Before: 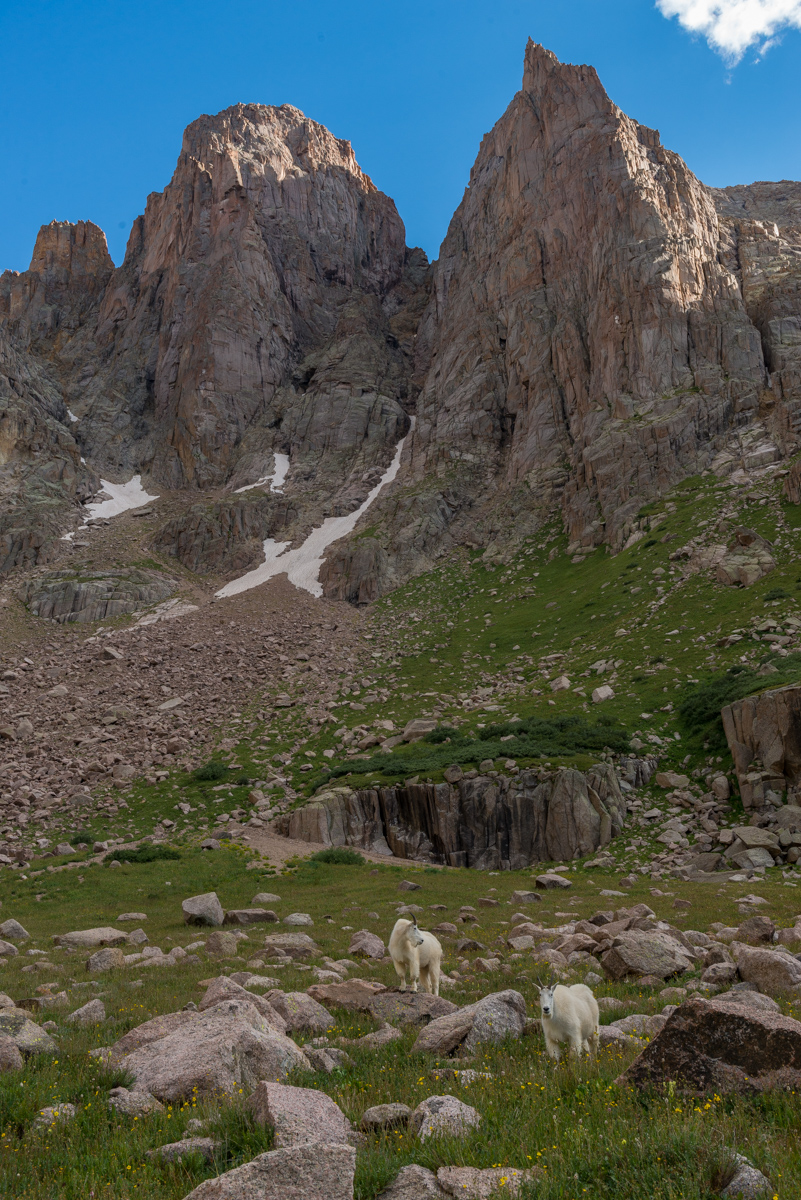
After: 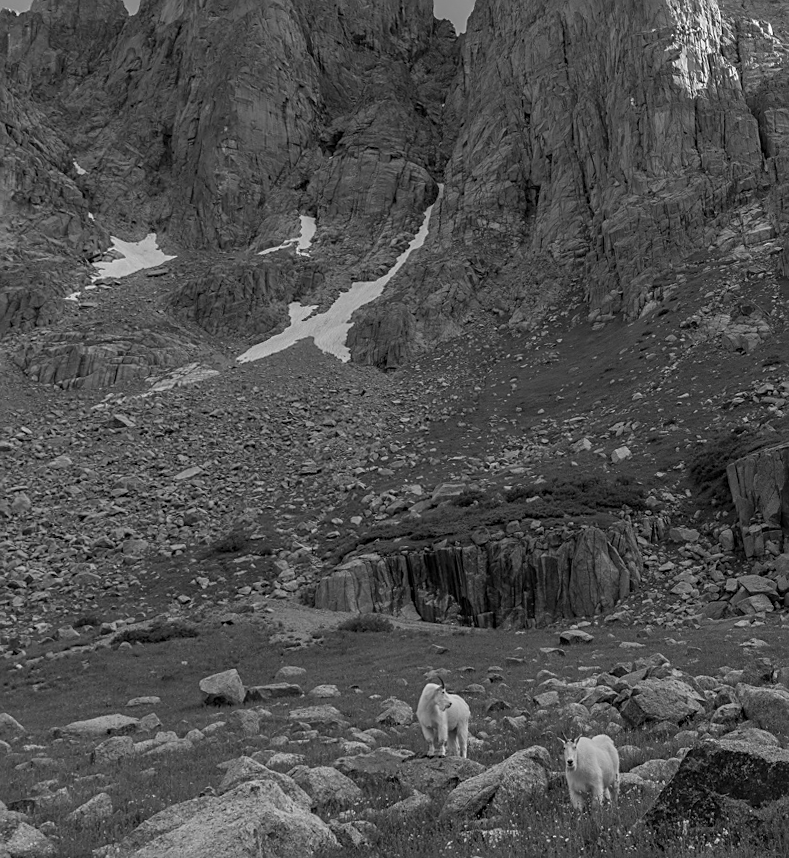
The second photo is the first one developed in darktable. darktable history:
color correction: saturation 1.11
crop and rotate: top 15.774%, bottom 5.506%
exposure: exposure 0.014 EV, compensate highlight preservation false
monochrome: on, module defaults
sharpen: on, module defaults
rotate and perspective: rotation -0.013°, lens shift (vertical) -0.027, lens shift (horizontal) 0.178, crop left 0.016, crop right 0.989, crop top 0.082, crop bottom 0.918
